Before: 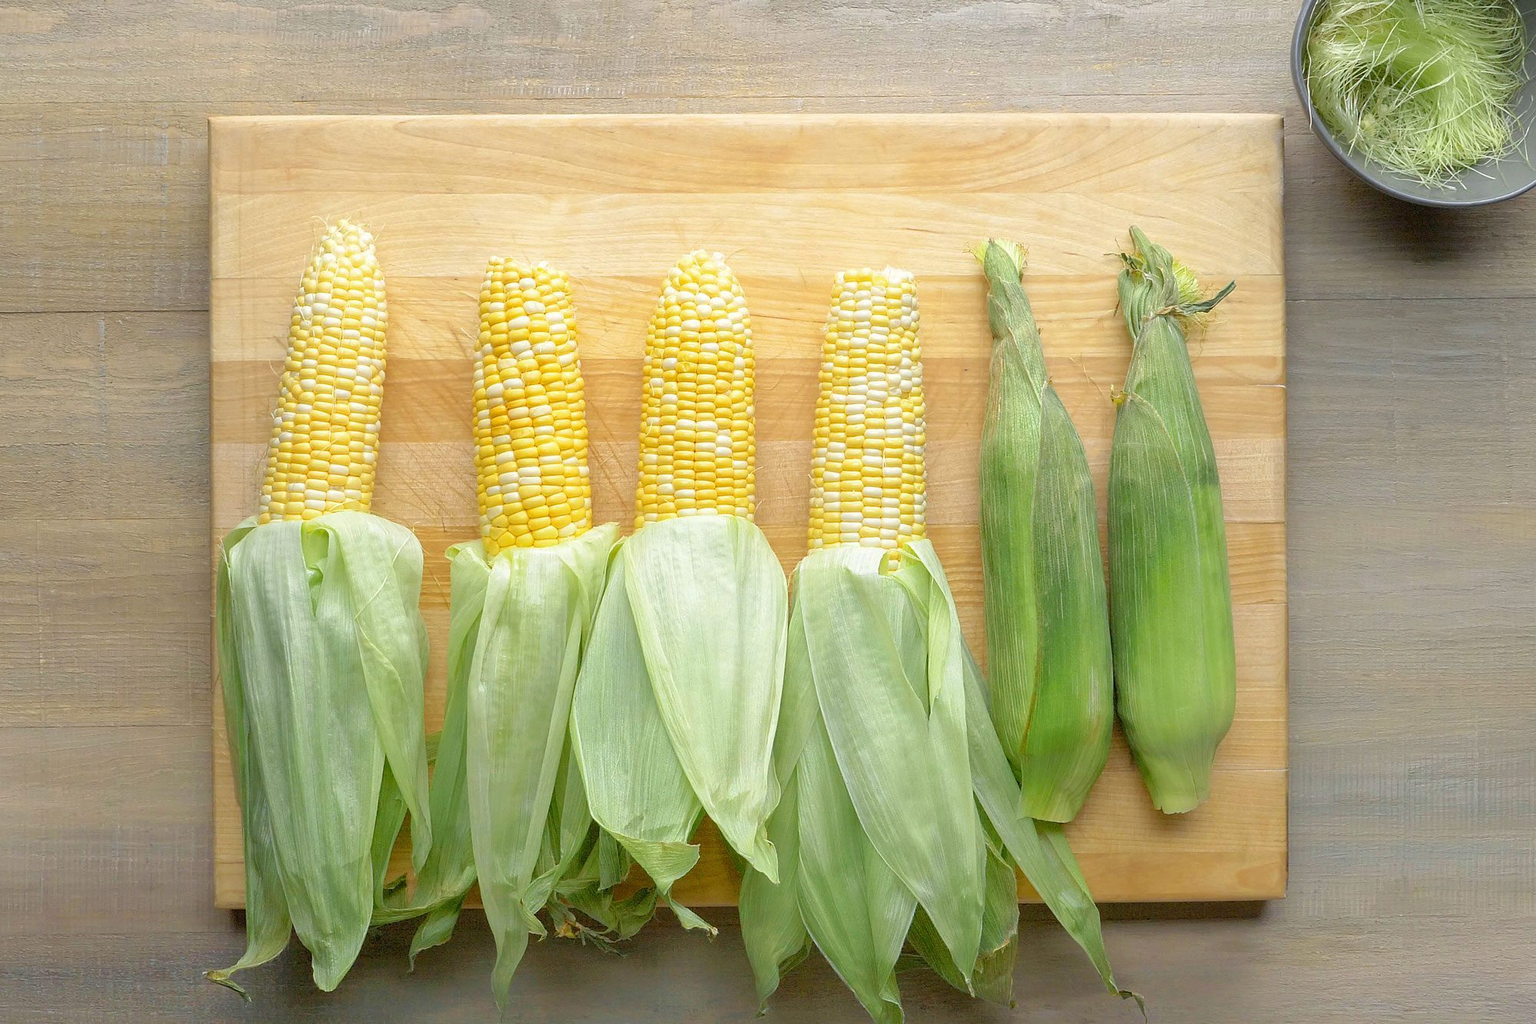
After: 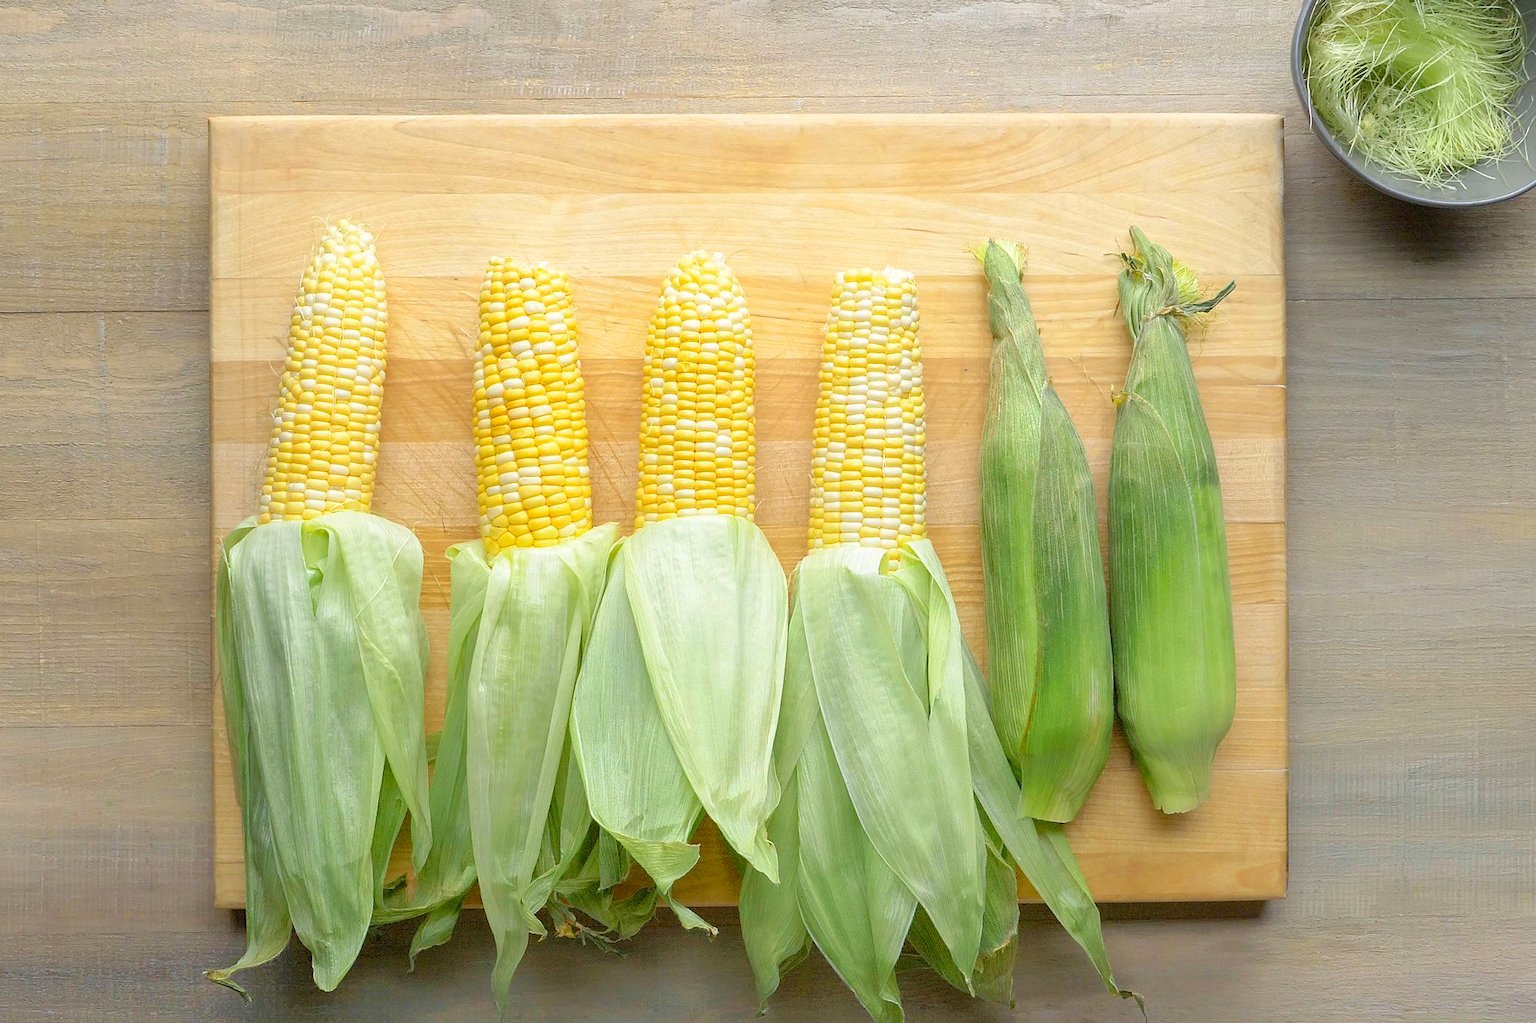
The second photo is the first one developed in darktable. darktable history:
contrast brightness saturation: contrast 0.102, brightness 0.038, saturation 0.085
